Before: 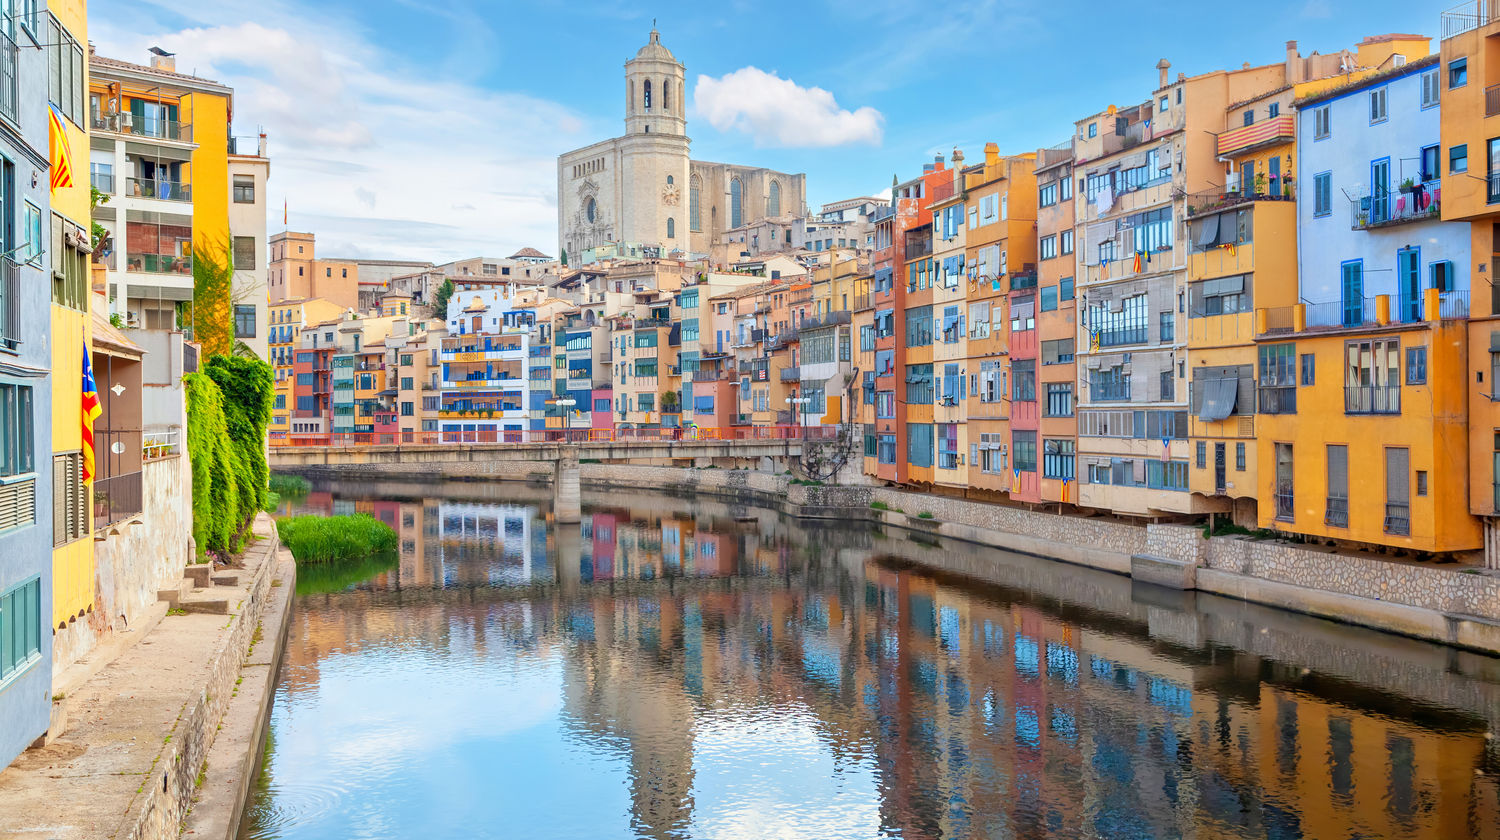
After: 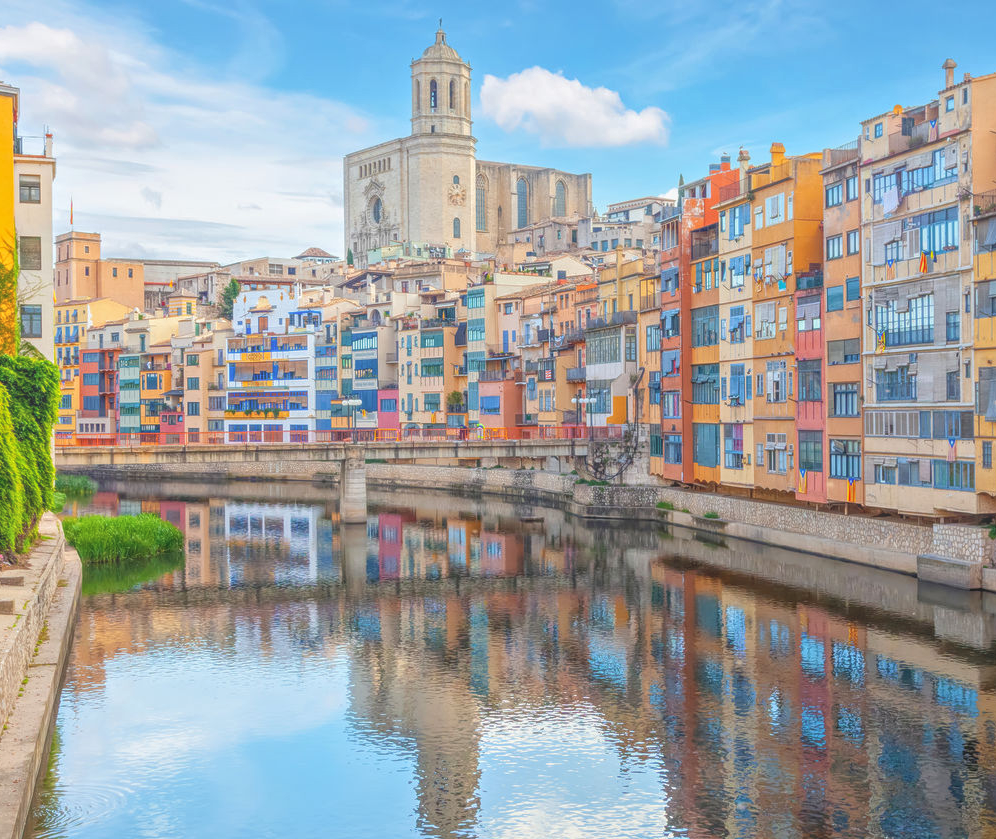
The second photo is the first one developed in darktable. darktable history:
crop and rotate: left 14.313%, right 19.263%
local contrast: highlights 73%, shadows 10%, midtone range 0.191
